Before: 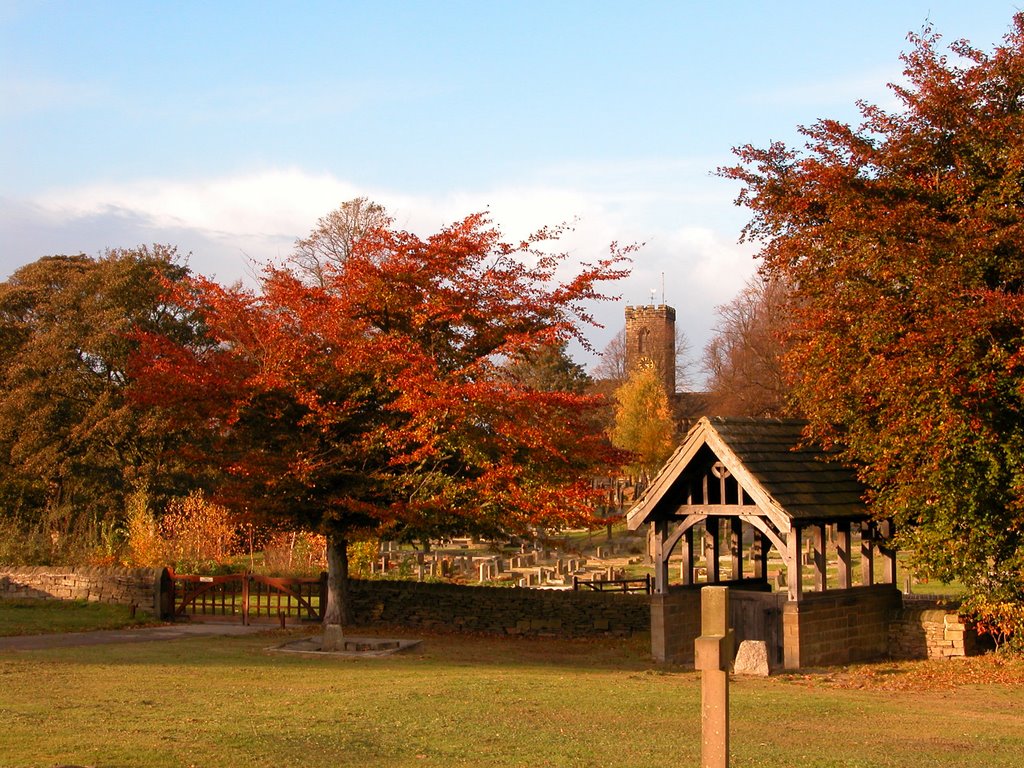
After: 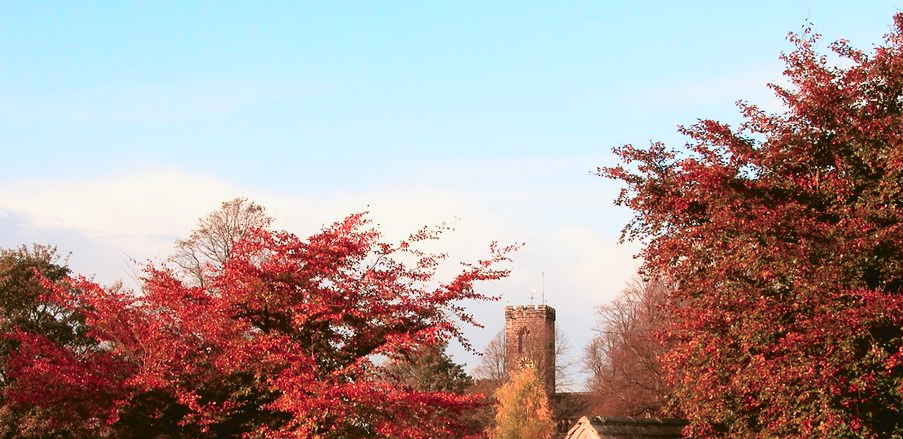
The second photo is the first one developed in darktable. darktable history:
tone curve: curves: ch0 [(0, 0.039) (0.104, 0.094) (0.285, 0.301) (0.689, 0.764) (0.89, 0.926) (0.994, 0.971)]; ch1 [(0, 0) (0.337, 0.249) (0.437, 0.411) (0.485, 0.487) (0.515, 0.514) (0.566, 0.563) (0.641, 0.655) (1, 1)]; ch2 [(0, 0) (0.314, 0.301) (0.421, 0.411) (0.502, 0.505) (0.528, 0.54) (0.557, 0.555) (0.612, 0.583) (0.722, 0.67) (1, 1)], color space Lab, independent channels, preserve colors none
crop and rotate: left 11.812%, bottom 42.776%
